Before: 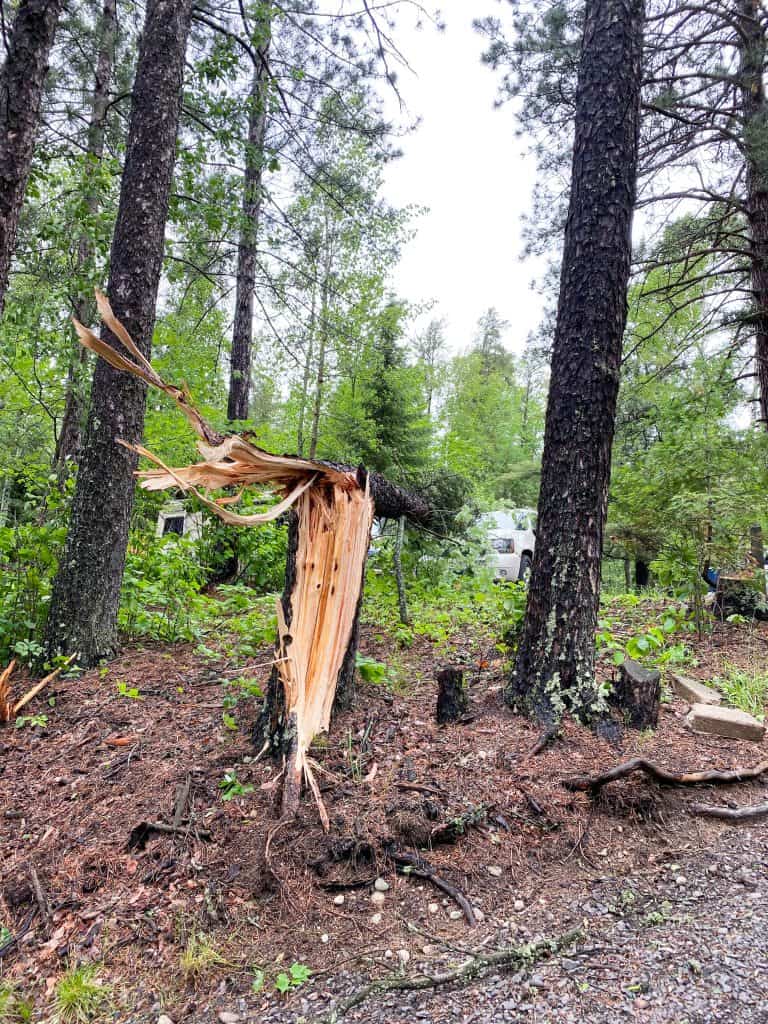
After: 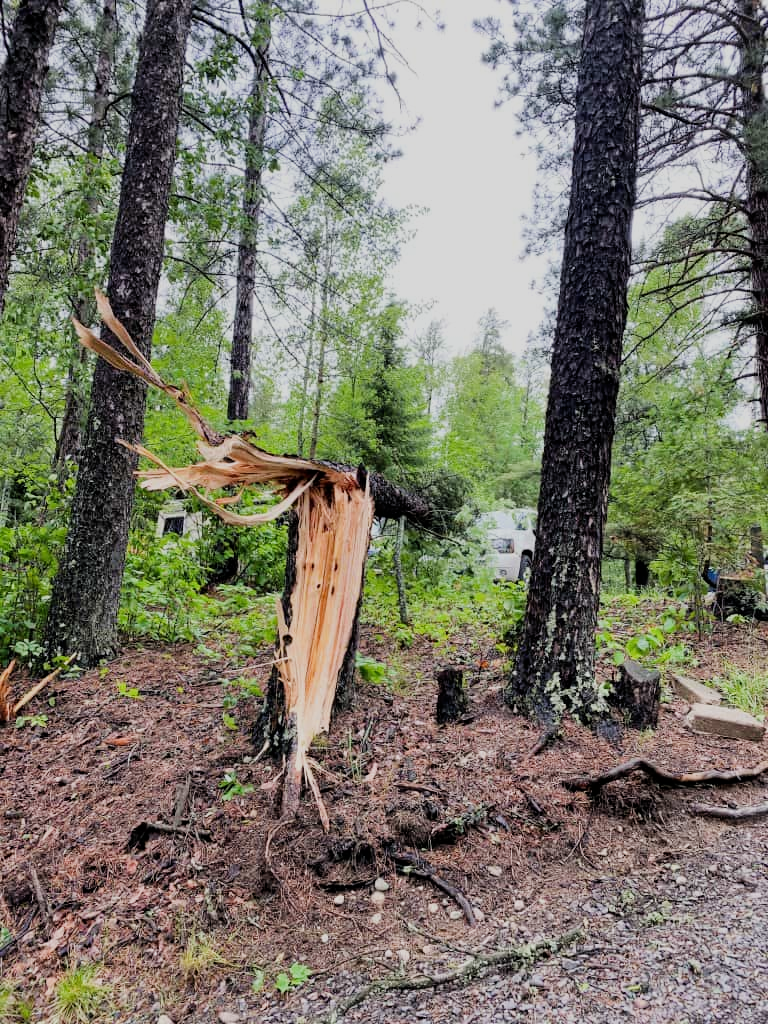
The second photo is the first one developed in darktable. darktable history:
filmic rgb: black relative exposure -7.65 EV, white relative exposure 4.56 EV, hardness 3.61, contrast 1.06
